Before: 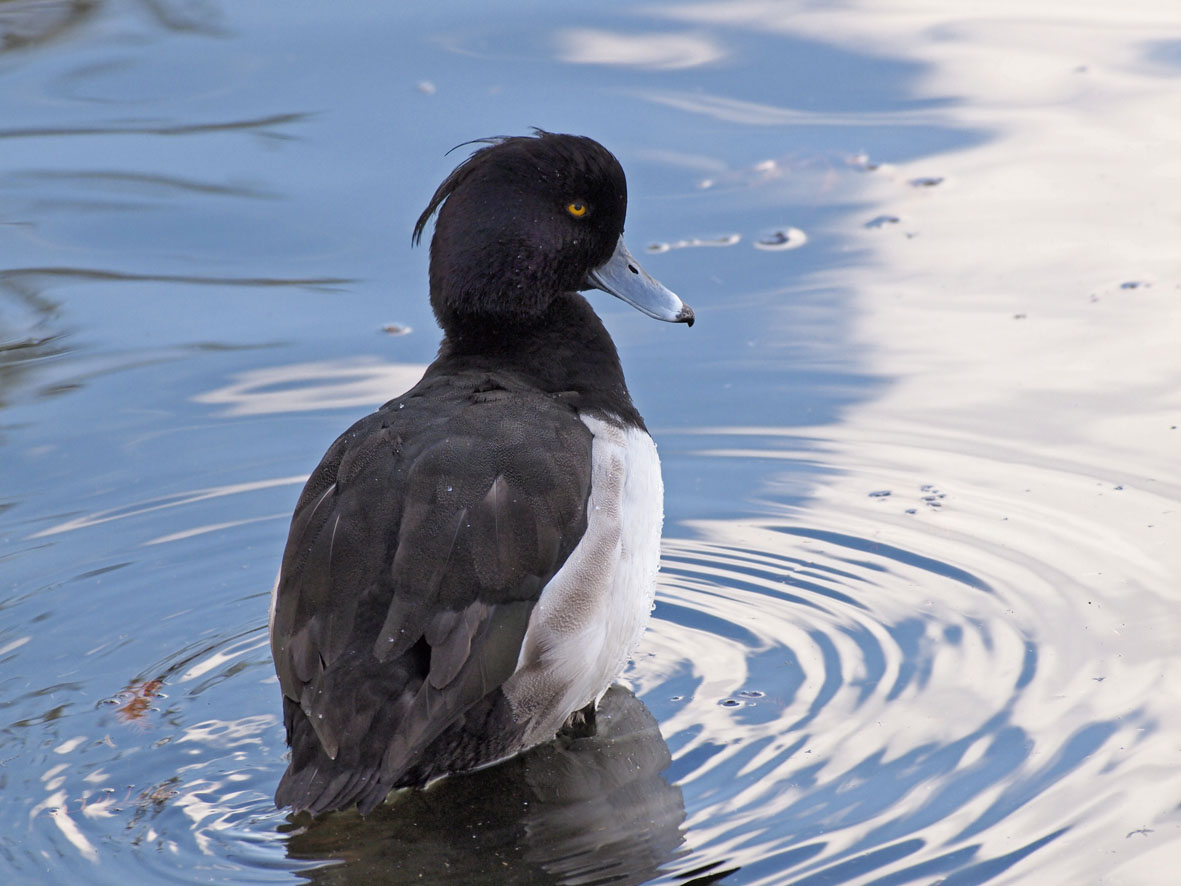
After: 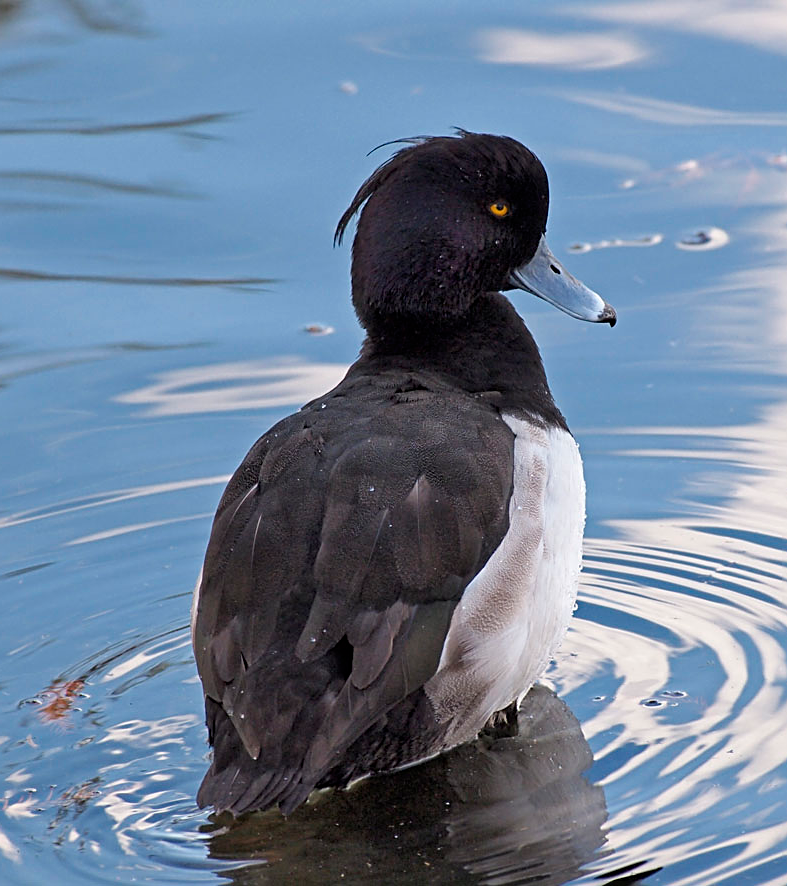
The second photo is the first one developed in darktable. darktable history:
crop and rotate: left 6.617%, right 26.717%
sharpen: on, module defaults
